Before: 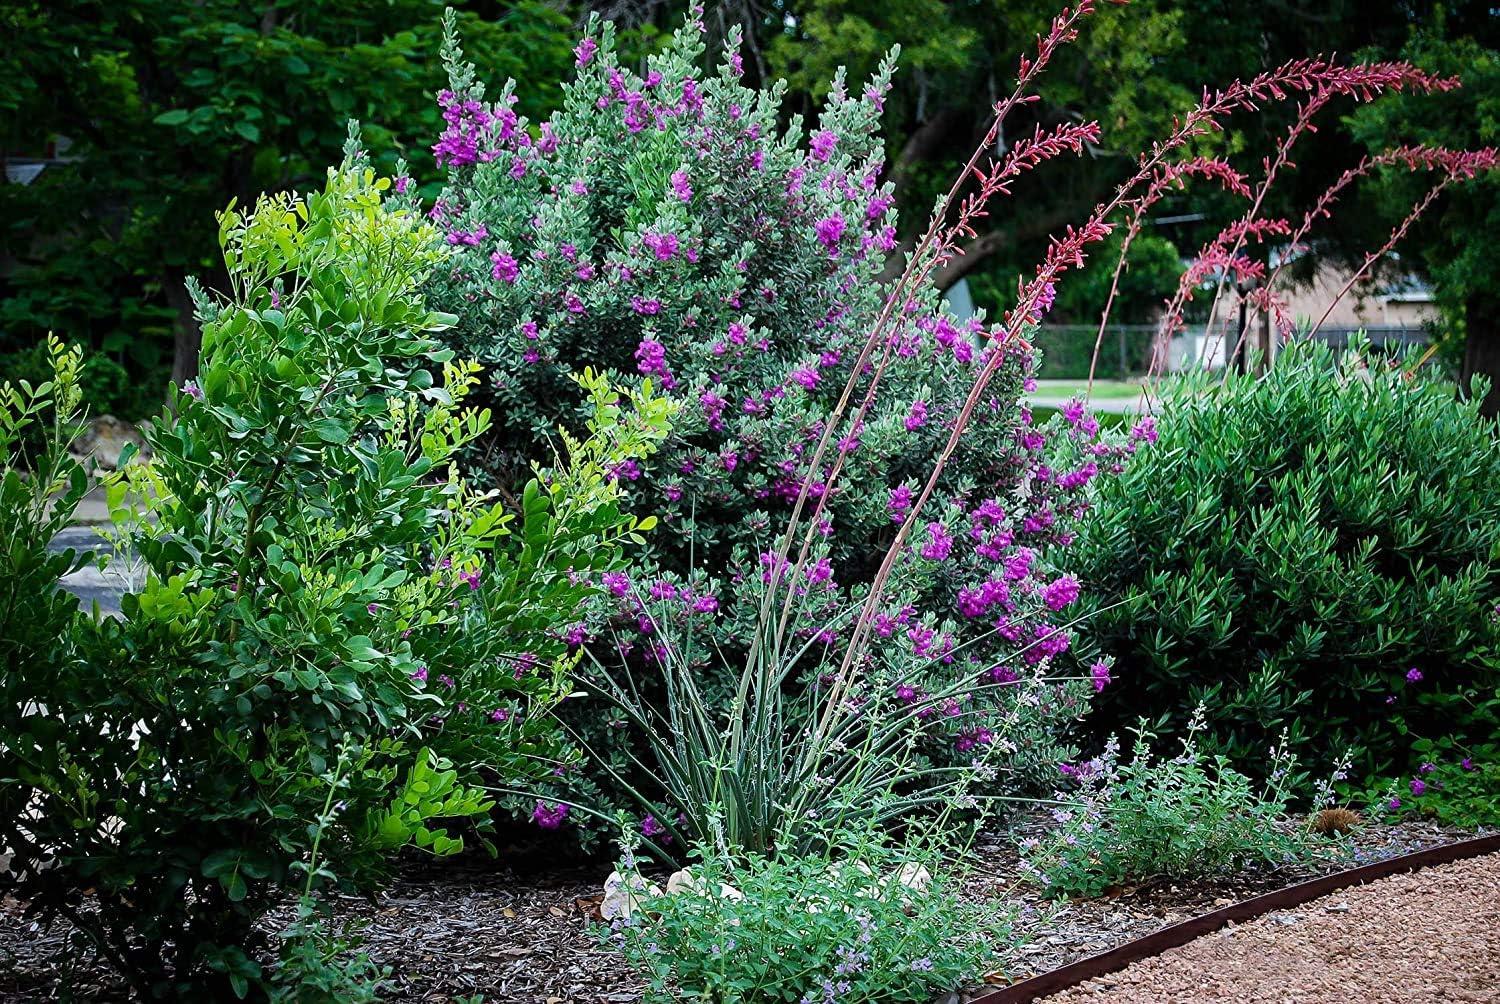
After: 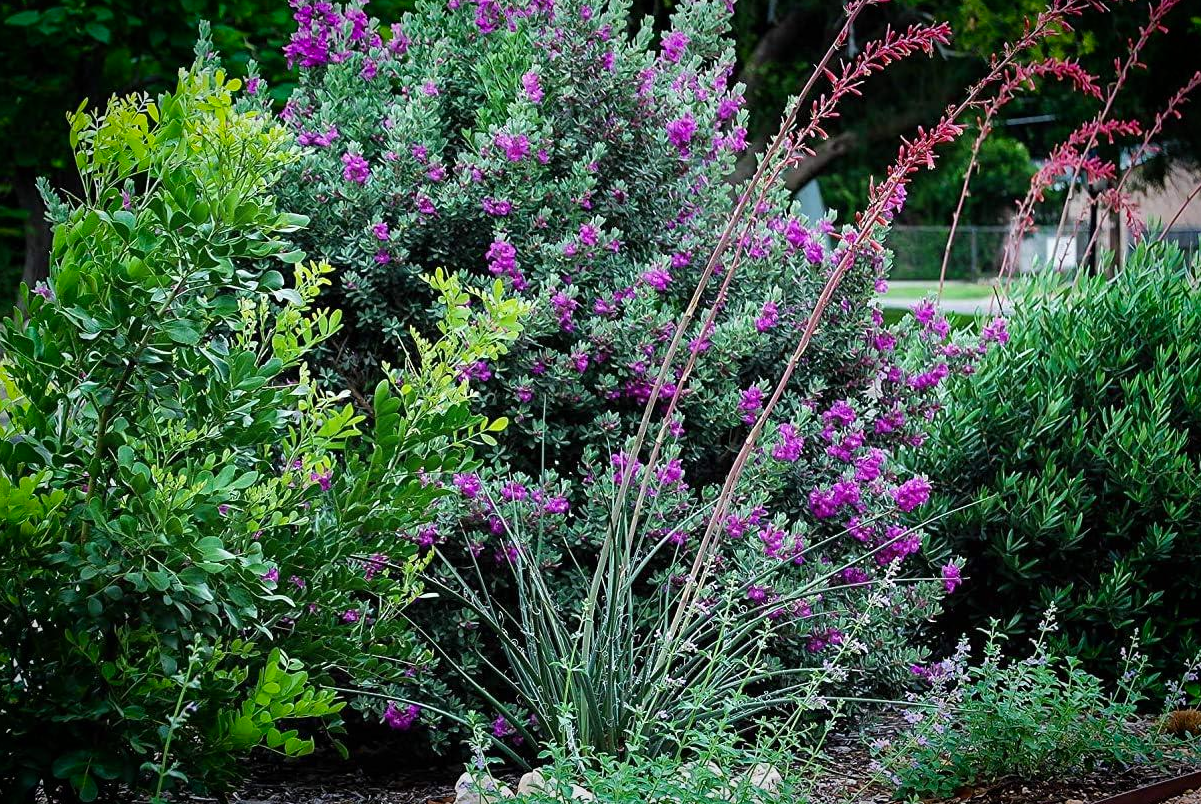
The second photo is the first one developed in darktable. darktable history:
vignetting: saturation 0.383, automatic ratio true, unbound false
crop and rotate: left 9.995%, top 9.887%, right 9.887%, bottom 9.961%
